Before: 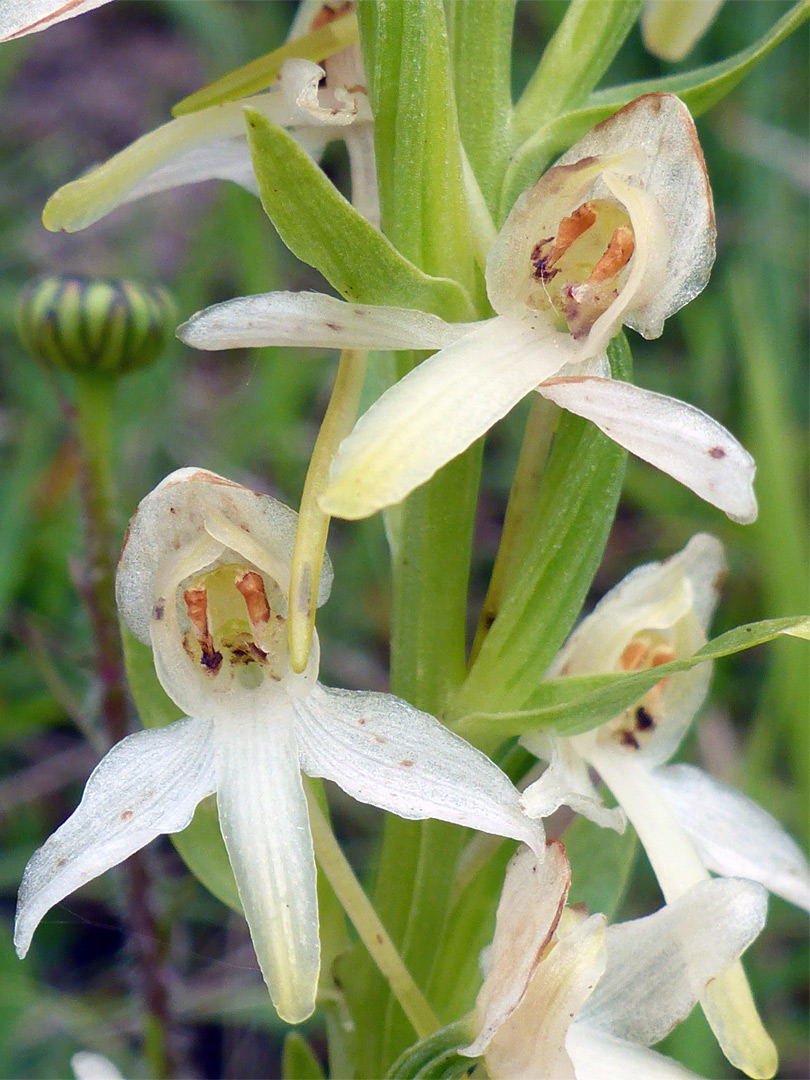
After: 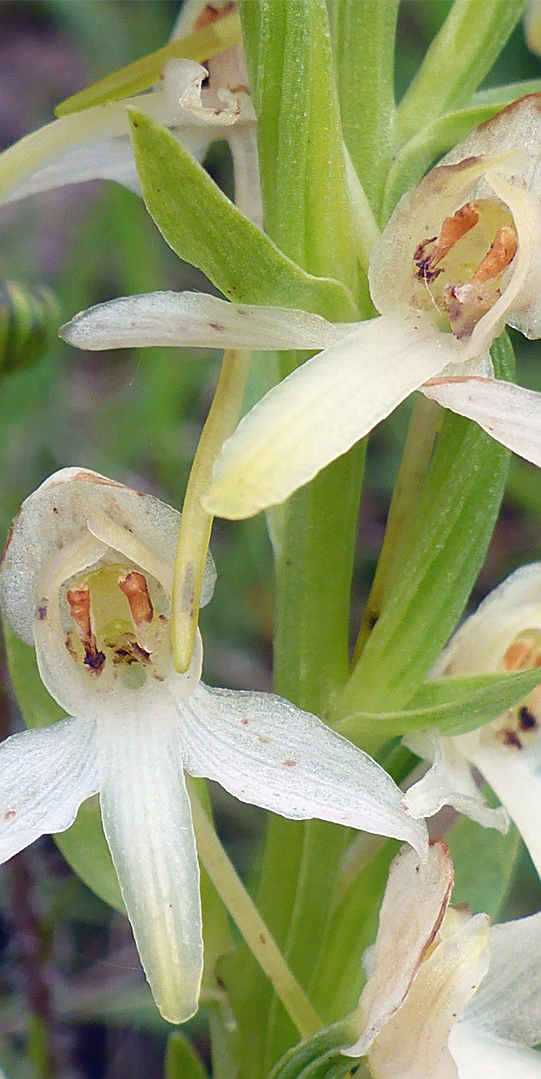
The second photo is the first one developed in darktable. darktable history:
contrast equalizer: octaves 7, y [[0.6 ×6], [0.55 ×6], [0 ×6], [0 ×6], [0 ×6]], mix -0.296
crop and rotate: left 14.466%, right 18.701%
sharpen: on, module defaults
